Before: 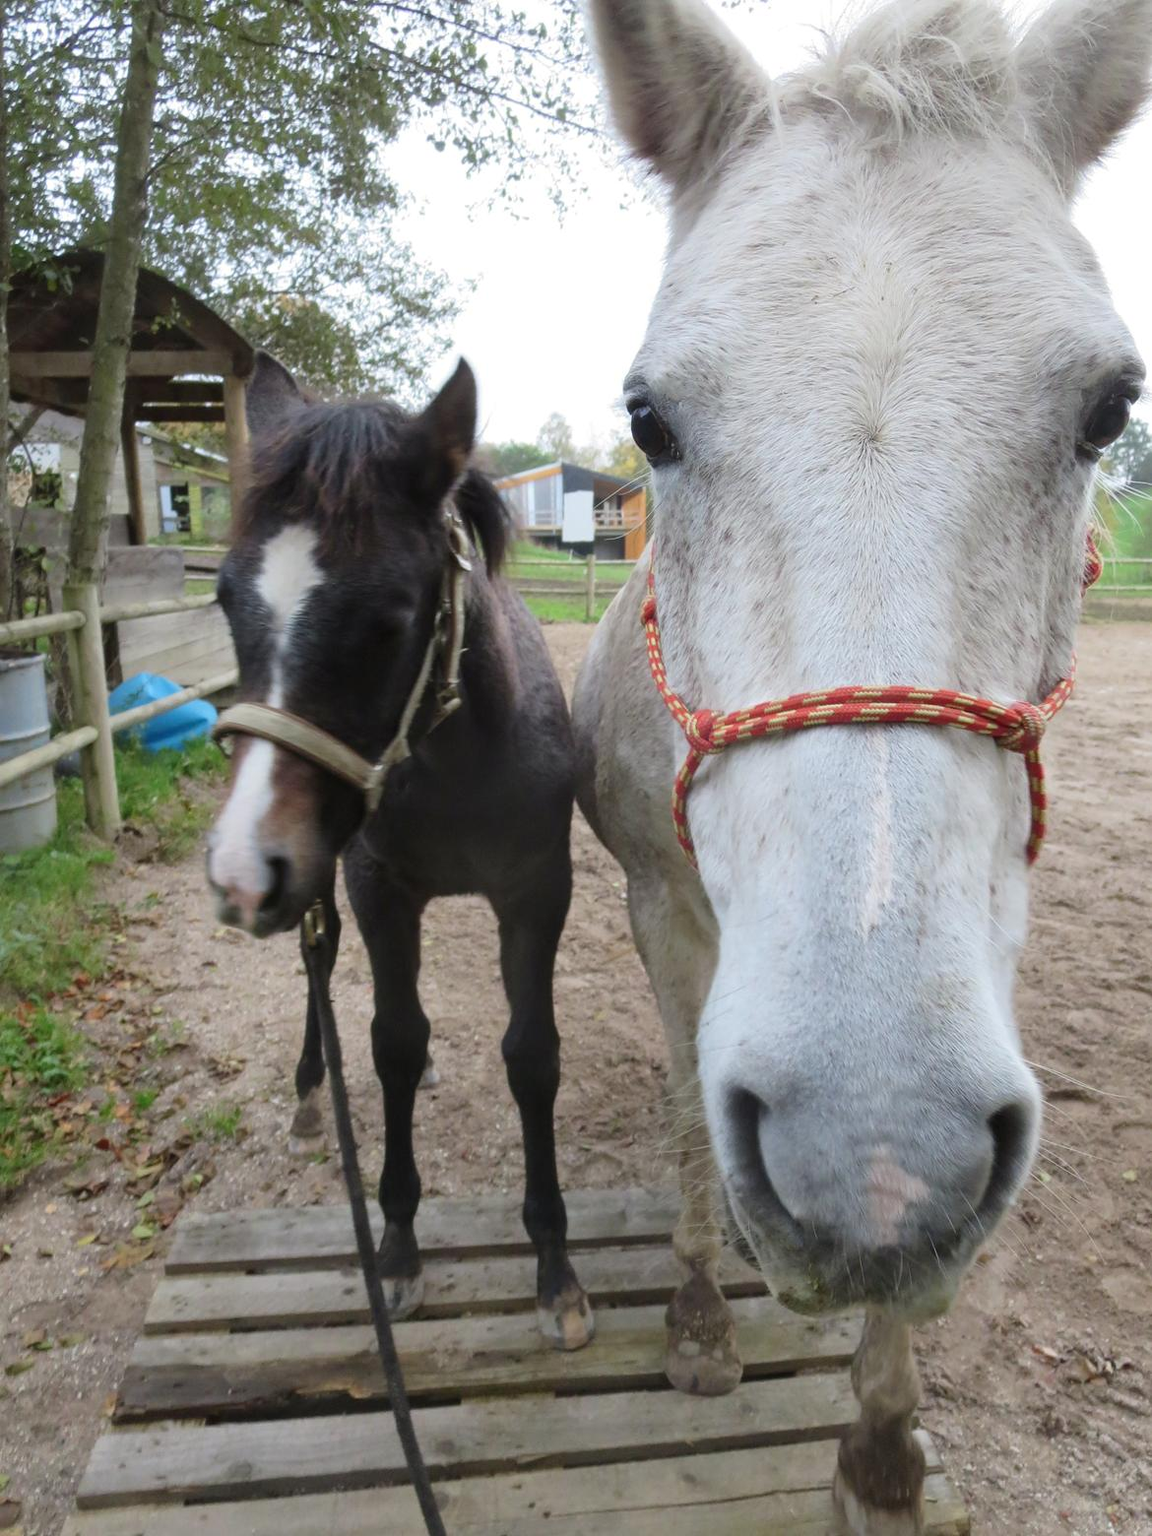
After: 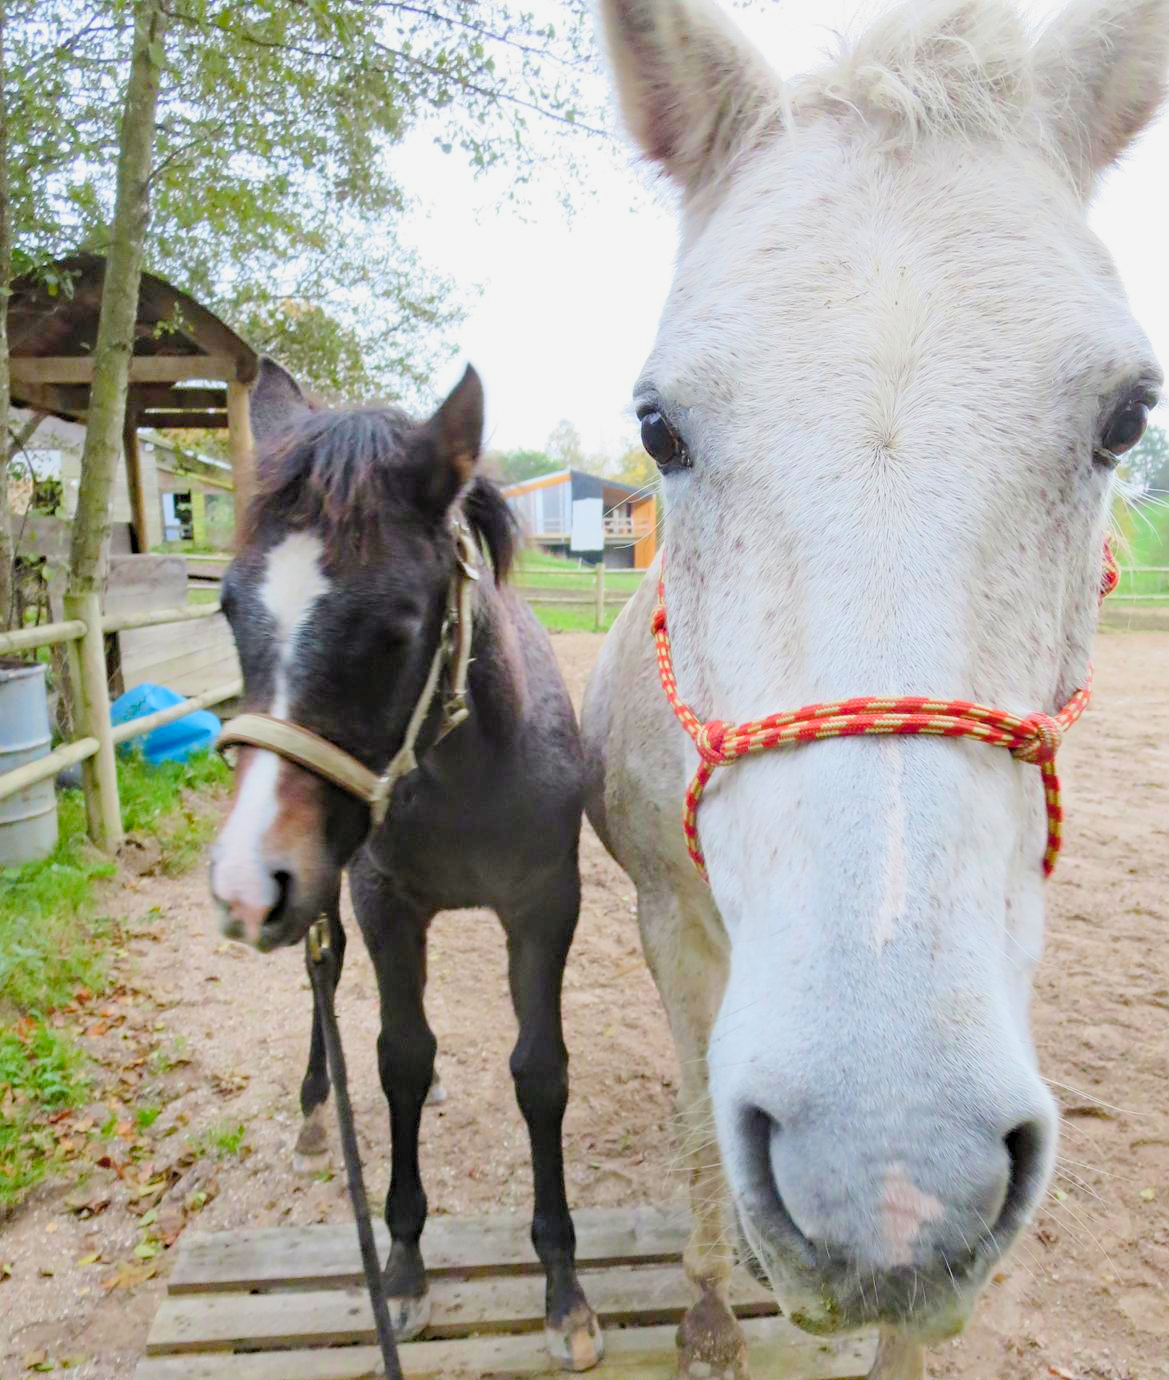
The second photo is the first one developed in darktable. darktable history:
contrast brightness saturation: contrast 0.14, brightness 0.21
color balance rgb: perceptual saturation grading › global saturation 35%, perceptual saturation grading › highlights -30%, perceptual saturation grading › shadows 35%, perceptual brilliance grading › global brilliance 3%, perceptual brilliance grading › highlights -3%, perceptual brilliance grading › shadows 3%
haze removal: adaptive false
crop and rotate: top 0%, bottom 11.49%
exposure: black level correction 0.001, exposure 0.5 EV, compensate exposure bias true, compensate highlight preservation false
filmic rgb: middle gray luminance 18.42%, black relative exposure -10.5 EV, white relative exposure 3.4 EV, threshold 6 EV, target black luminance 0%, hardness 6.03, latitude 99%, contrast 0.847, shadows ↔ highlights balance 0.505%, add noise in highlights 0, preserve chrominance max RGB, color science v3 (2019), use custom middle-gray values true, iterations of high-quality reconstruction 0, contrast in highlights soft, enable highlight reconstruction true
